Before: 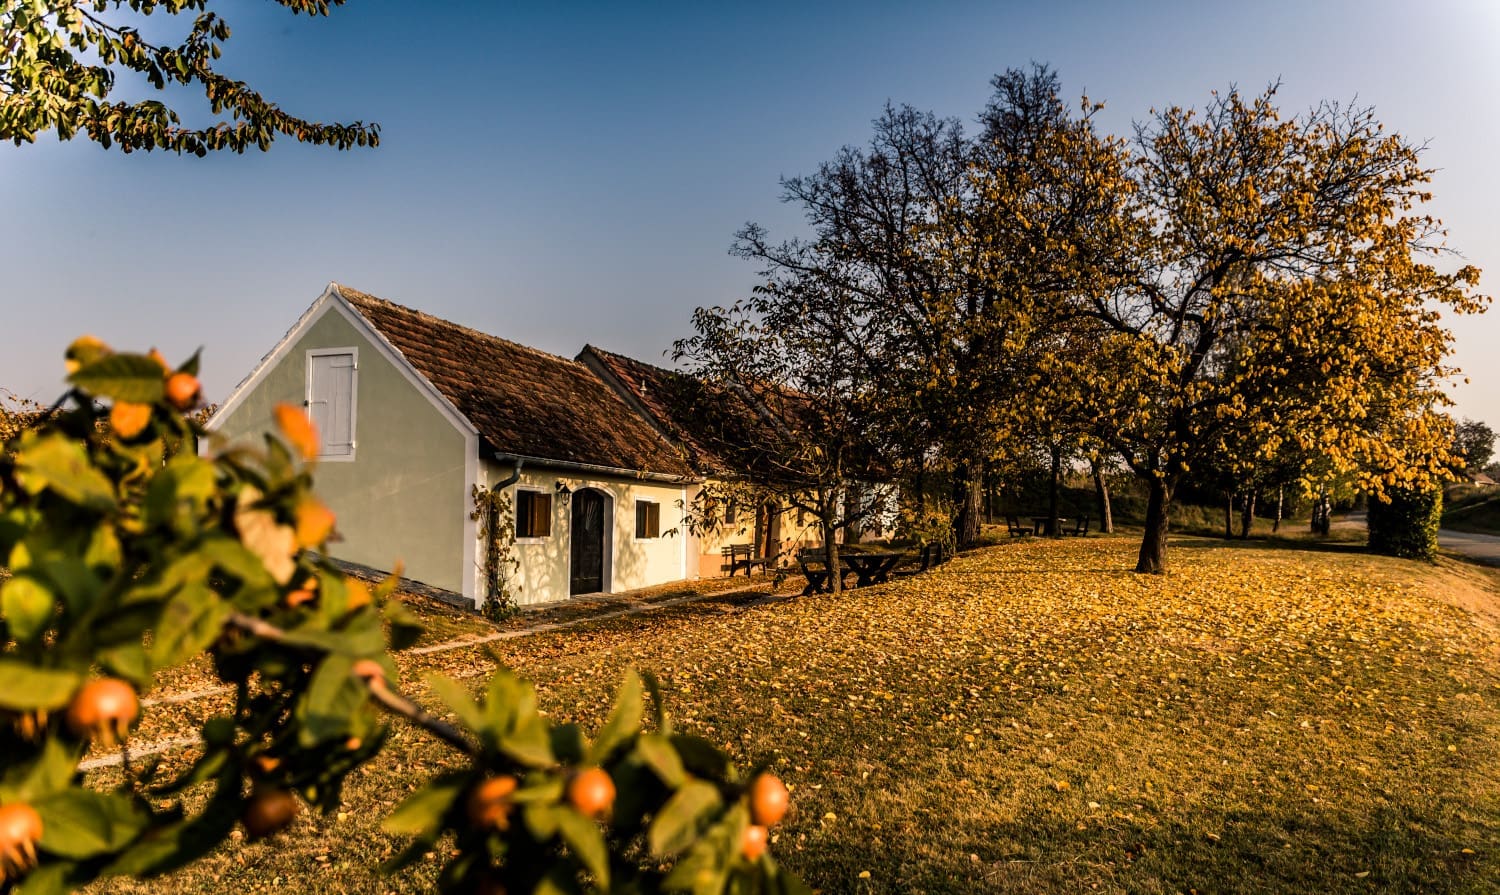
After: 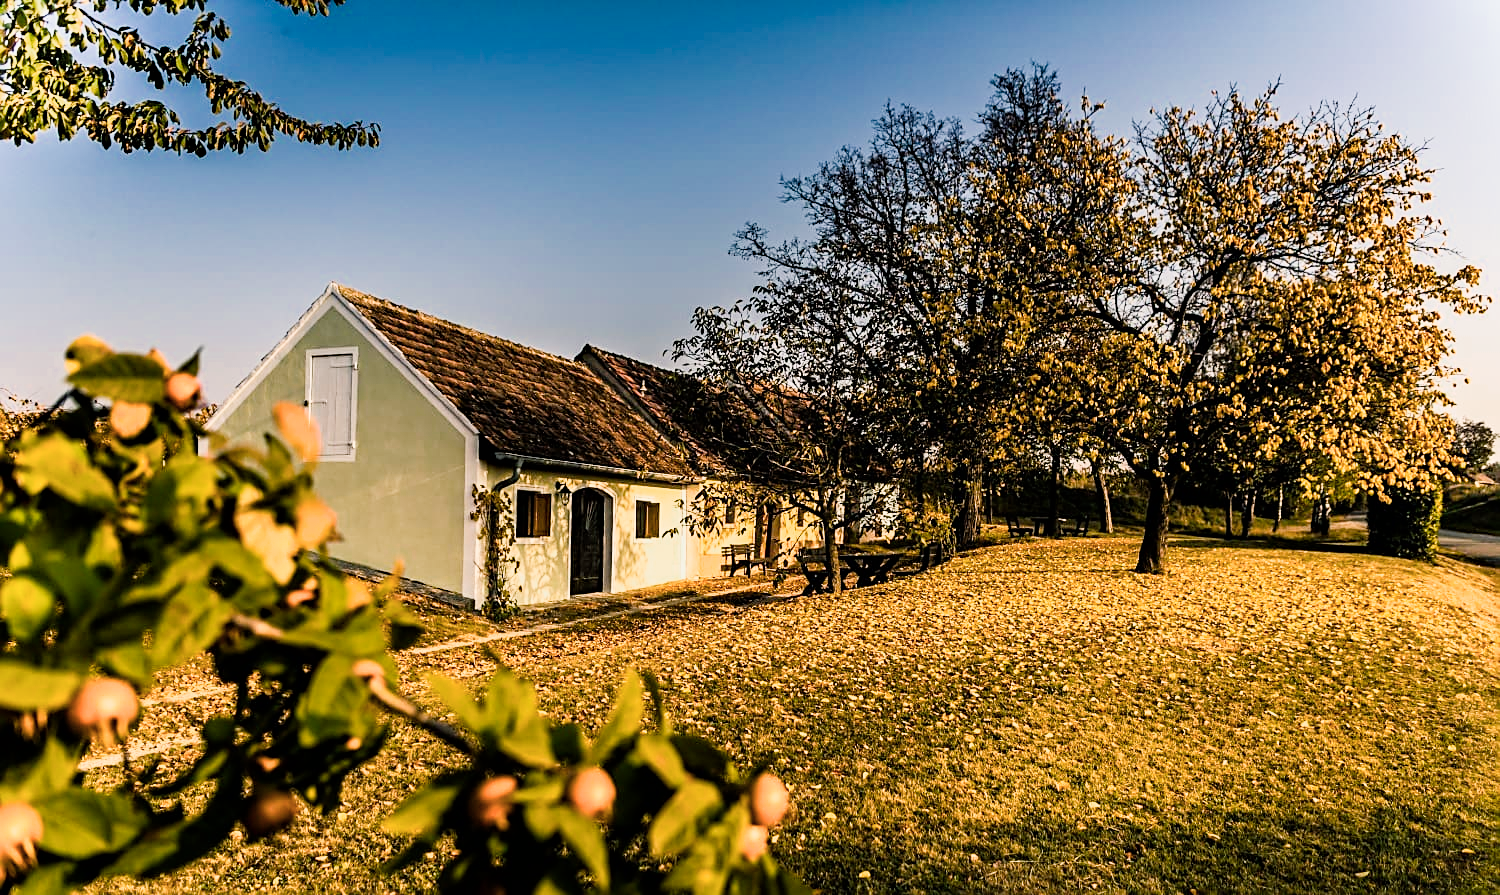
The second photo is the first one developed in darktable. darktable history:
color balance rgb: shadows lift › chroma 2.053%, shadows lift › hue 184.77°, perceptual saturation grading › global saturation 1.727%, perceptual saturation grading › highlights -2.039%, perceptual saturation grading › mid-tones 4.098%, perceptual saturation grading › shadows 8.999%, perceptual brilliance grading › global brilliance 25.439%, global vibrance 14.358%
color zones: curves: ch0 [(0, 0.465) (0.092, 0.596) (0.289, 0.464) (0.429, 0.453) (0.571, 0.464) (0.714, 0.455) (0.857, 0.462) (1, 0.465)]
haze removal: compatibility mode true
sharpen: on, module defaults
filmic rgb: black relative exposure -16 EV, white relative exposure 6.18 EV, hardness 5.21
shadows and highlights: shadows 1.47, highlights 40.41
